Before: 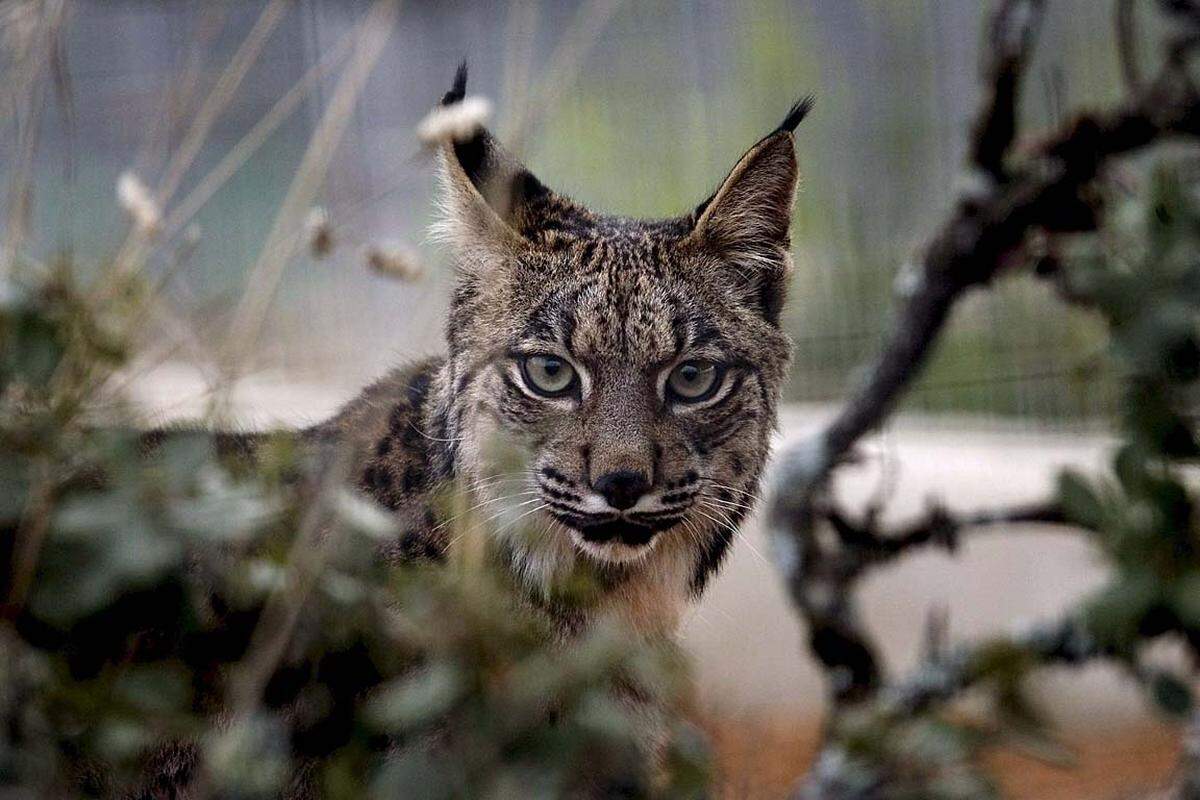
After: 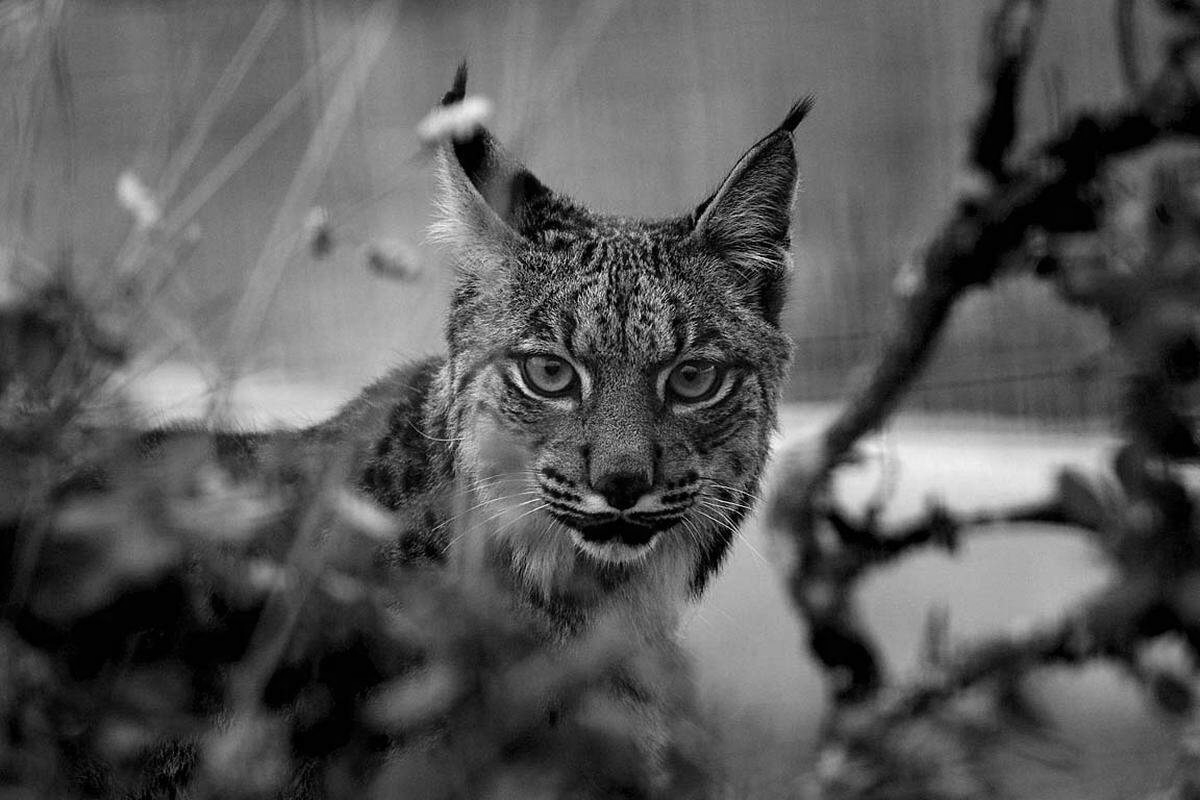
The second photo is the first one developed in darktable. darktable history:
white balance: red 1.127, blue 0.943
color calibration: output gray [0.253, 0.26, 0.487, 0], gray › normalize channels true, illuminant same as pipeline (D50), adaptation XYZ, x 0.346, y 0.359, gamut compression 0
